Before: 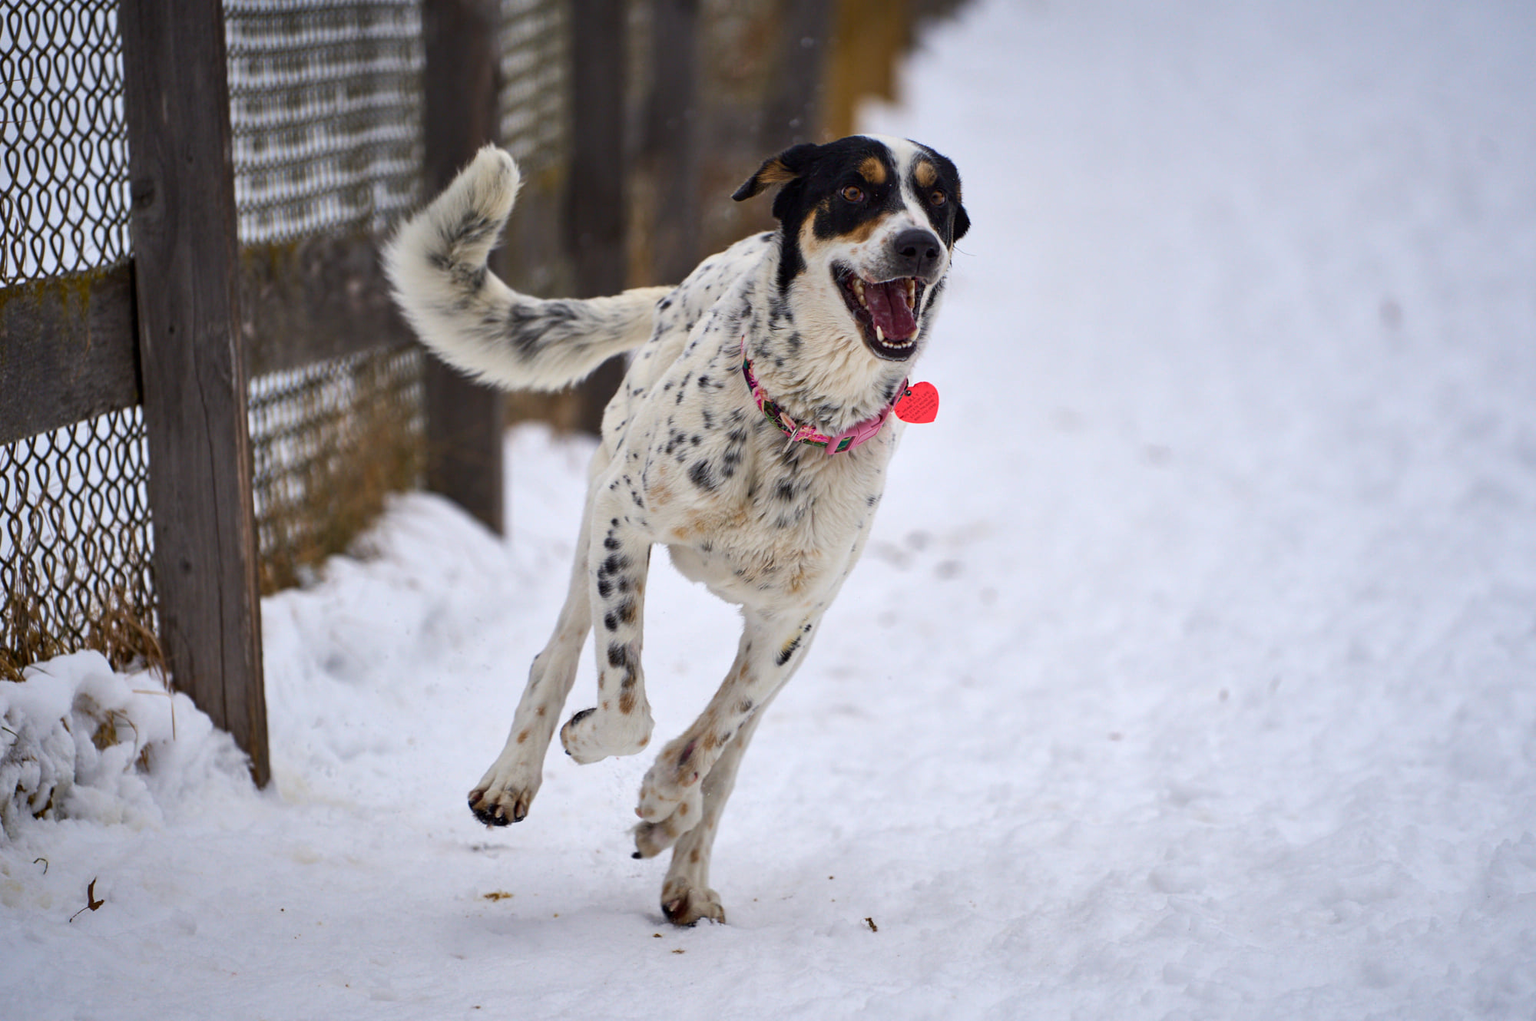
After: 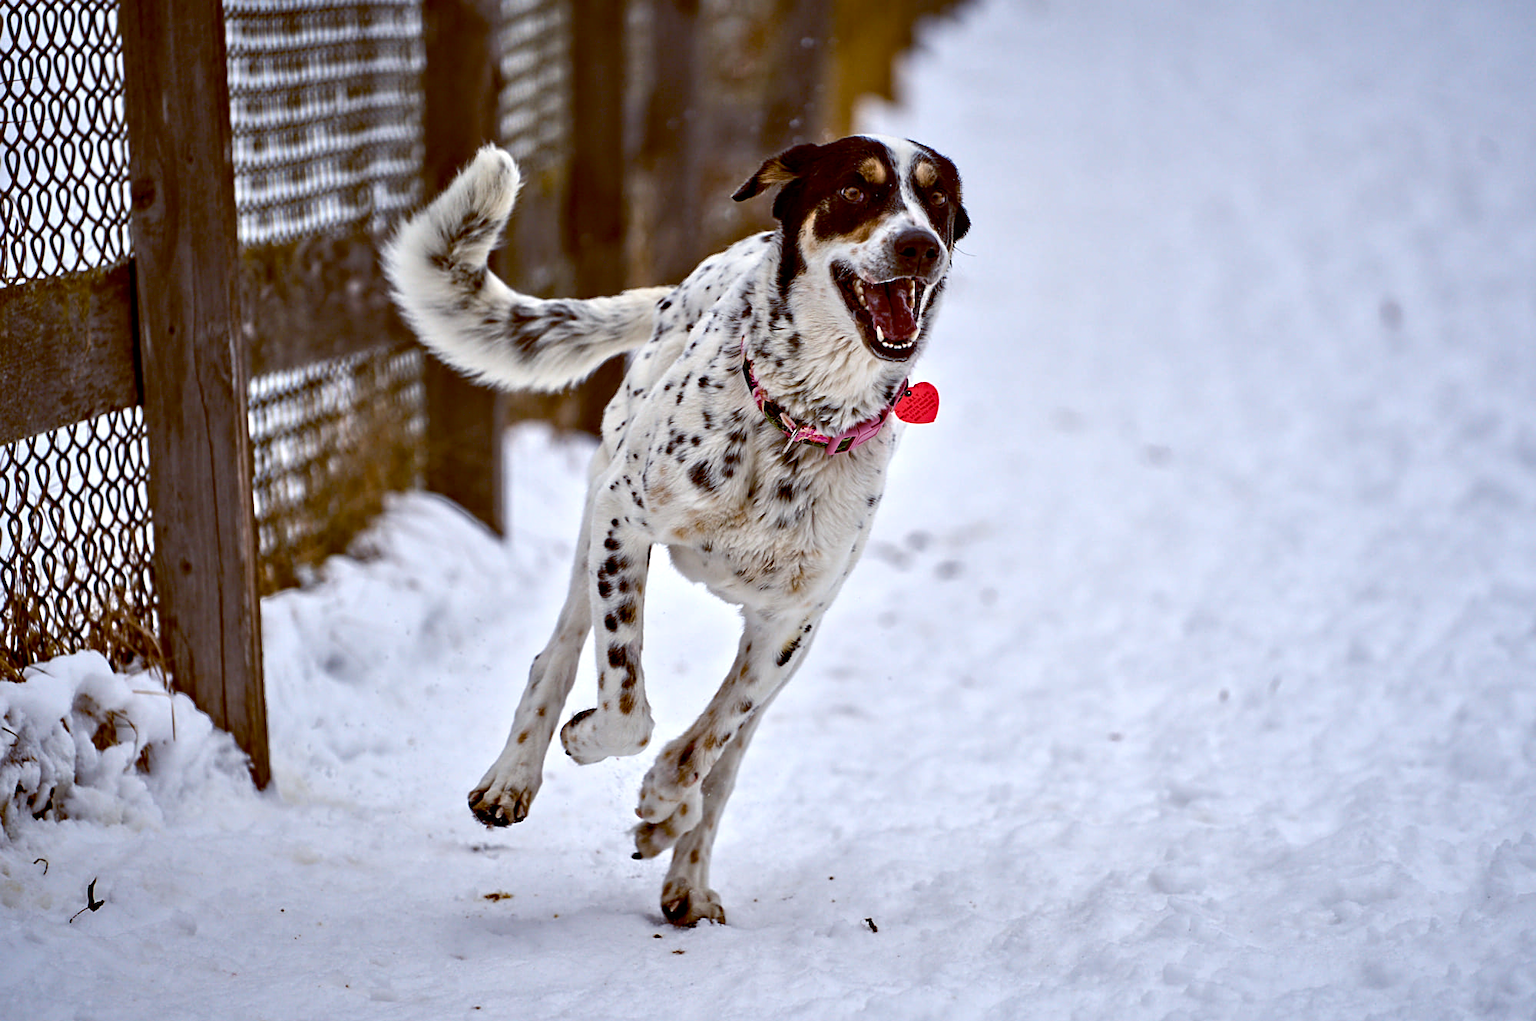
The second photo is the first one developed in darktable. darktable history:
exposure: compensate highlight preservation false
contrast equalizer: y [[0.511, 0.558, 0.631, 0.632, 0.559, 0.512], [0.5 ×6], [0.507, 0.559, 0.627, 0.644, 0.647, 0.647], [0 ×6], [0 ×6]]
color balance: lift [1, 1.015, 1.004, 0.985], gamma [1, 0.958, 0.971, 1.042], gain [1, 0.956, 0.977, 1.044]
sharpen: on, module defaults
